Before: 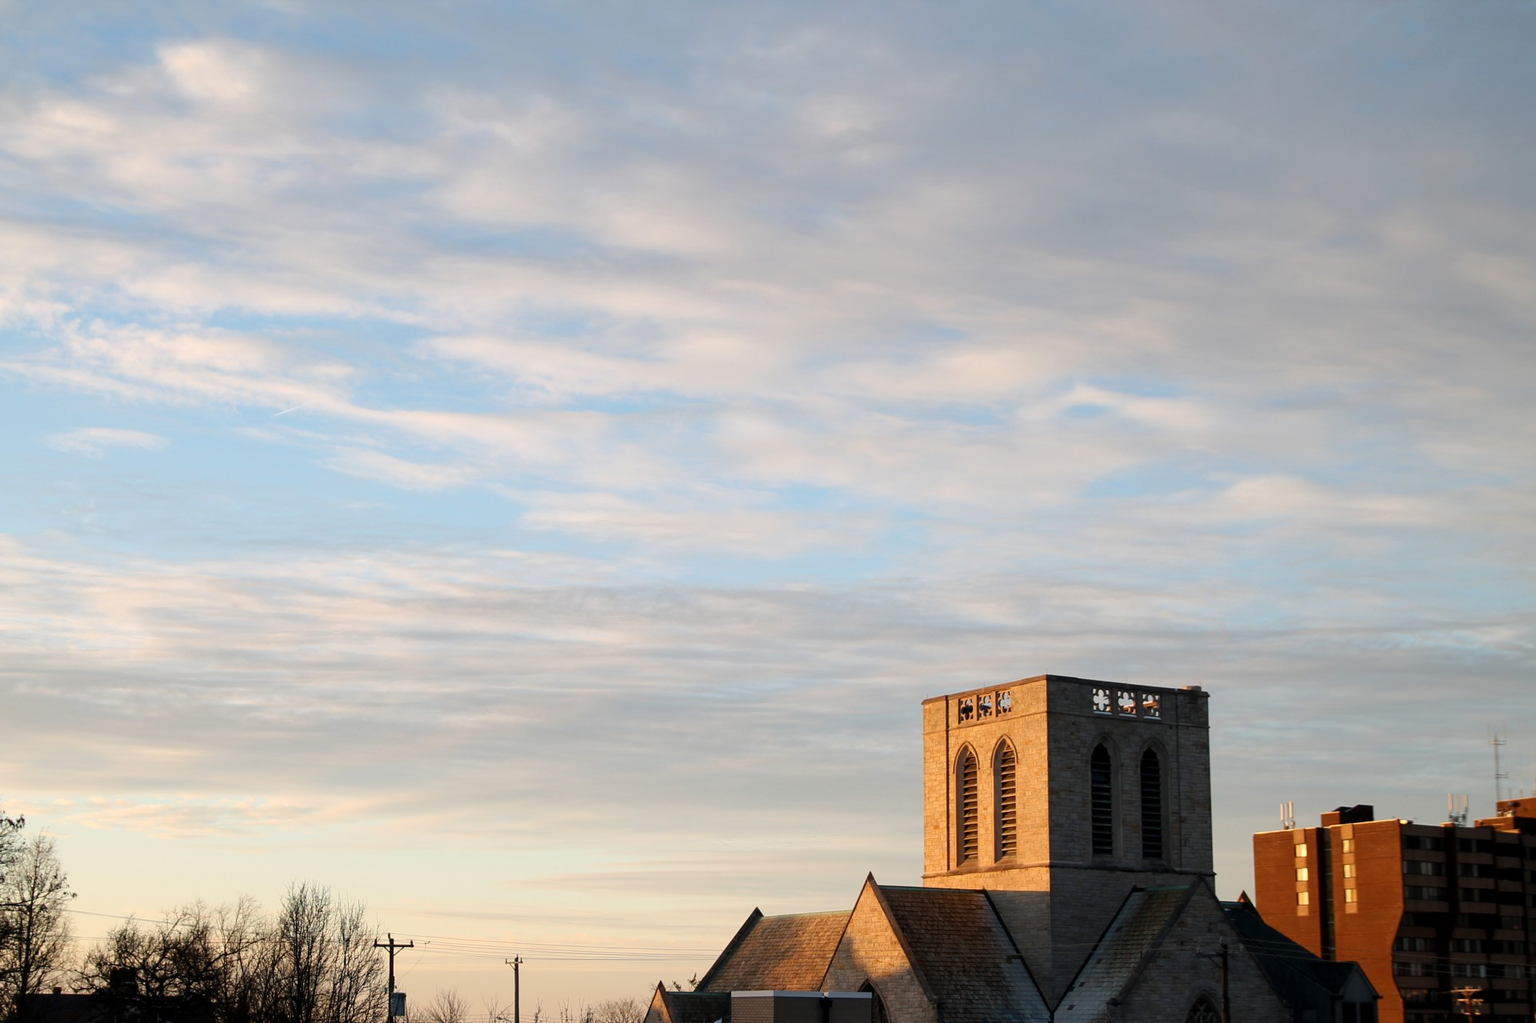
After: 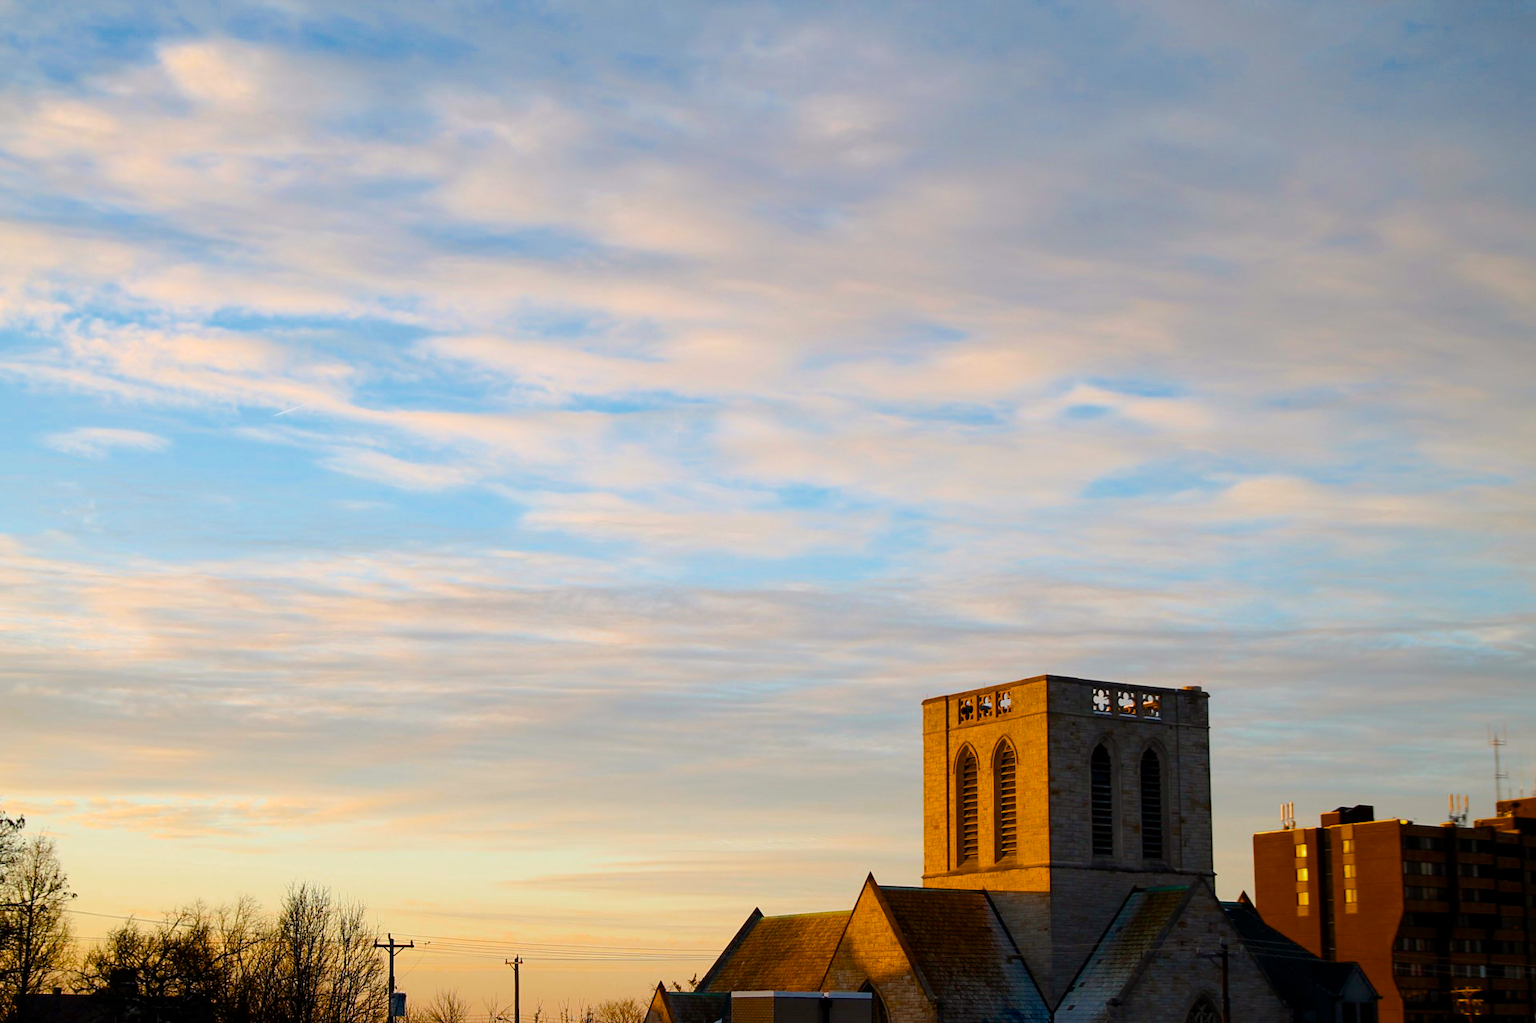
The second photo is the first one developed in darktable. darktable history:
color balance rgb: shadows lift › chroma 1.024%, shadows lift › hue 217.92°, power › luminance -3.743%, power › chroma 0.541%, power › hue 37.54°, linear chroma grading › global chroma 20.391%, perceptual saturation grading › global saturation 36.173%, perceptual saturation grading › shadows 35.26%, global vibrance 16.43%, saturation formula JzAzBz (2021)
